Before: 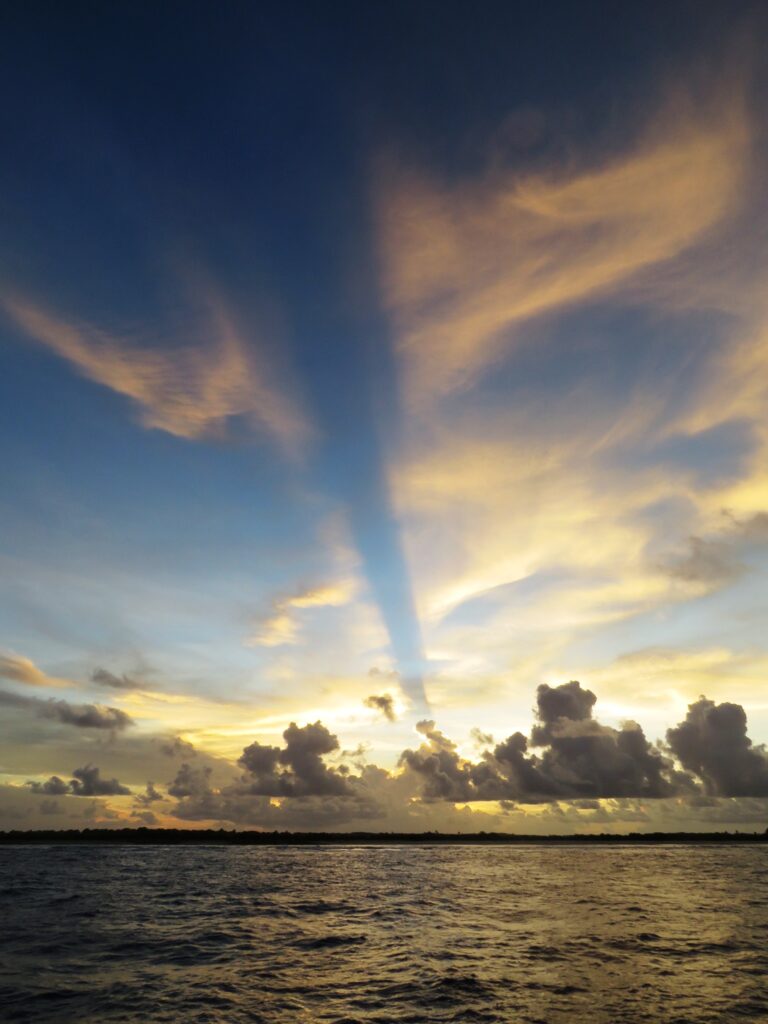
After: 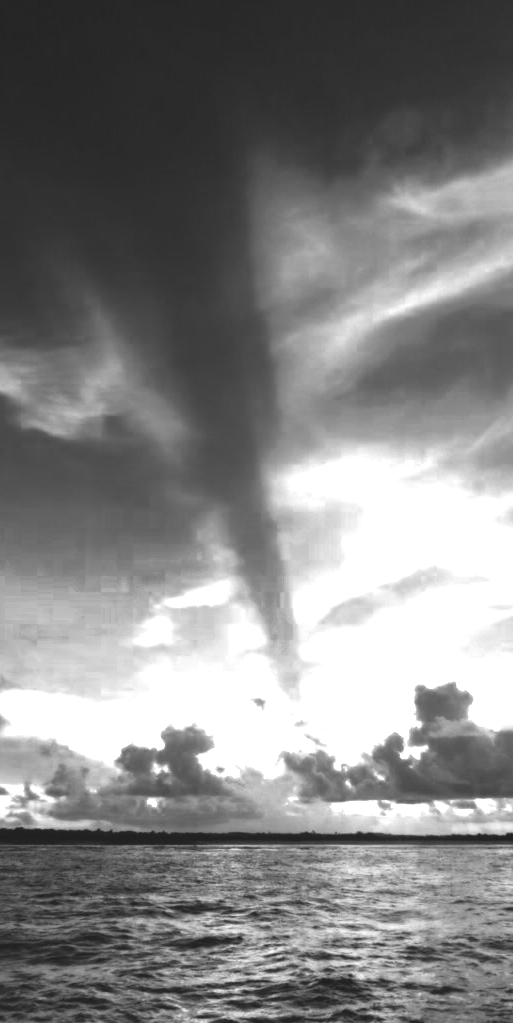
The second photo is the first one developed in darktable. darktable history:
color zones: curves: ch0 [(0, 0.554) (0.146, 0.662) (0.293, 0.86) (0.503, 0.774) (0.637, 0.106) (0.74, 0.072) (0.866, 0.488) (0.998, 0.569)]; ch1 [(0, 0) (0.143, 0) (0.286, 0) (0.429, 0) (0.571, 0) (0.714, 0) (0.857, 0)]
contrast brightness saturation: contrast -0.17, brightness 0.055, saturation -0.127
color balance rgb: highlights gain › luminance 5.554%, highlights gain › chroma 2.556%, highlights gain › hue 88.1°, perceptual saturation grading › global saturation -0.023%, global vibrance 28.197%
crop and rotate: left 16.133%, right 16.988%
